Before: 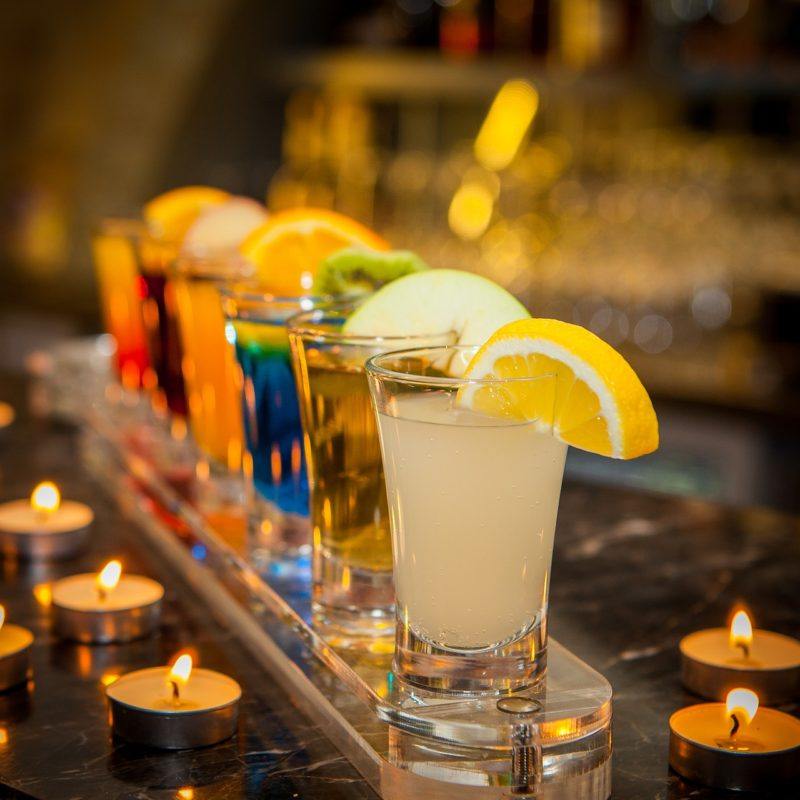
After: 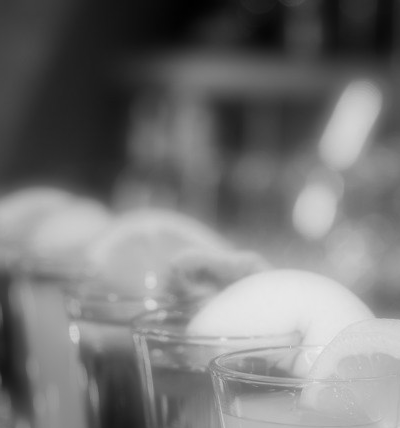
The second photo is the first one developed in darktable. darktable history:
contrast brightness saturation: saturation 0.5
crop: left 19.556%, right 30.401%, bottom 46.458%
tone equalizer: on, module defaults
monochrome: a -92.57, b 58.91
soften: on, module defaults
